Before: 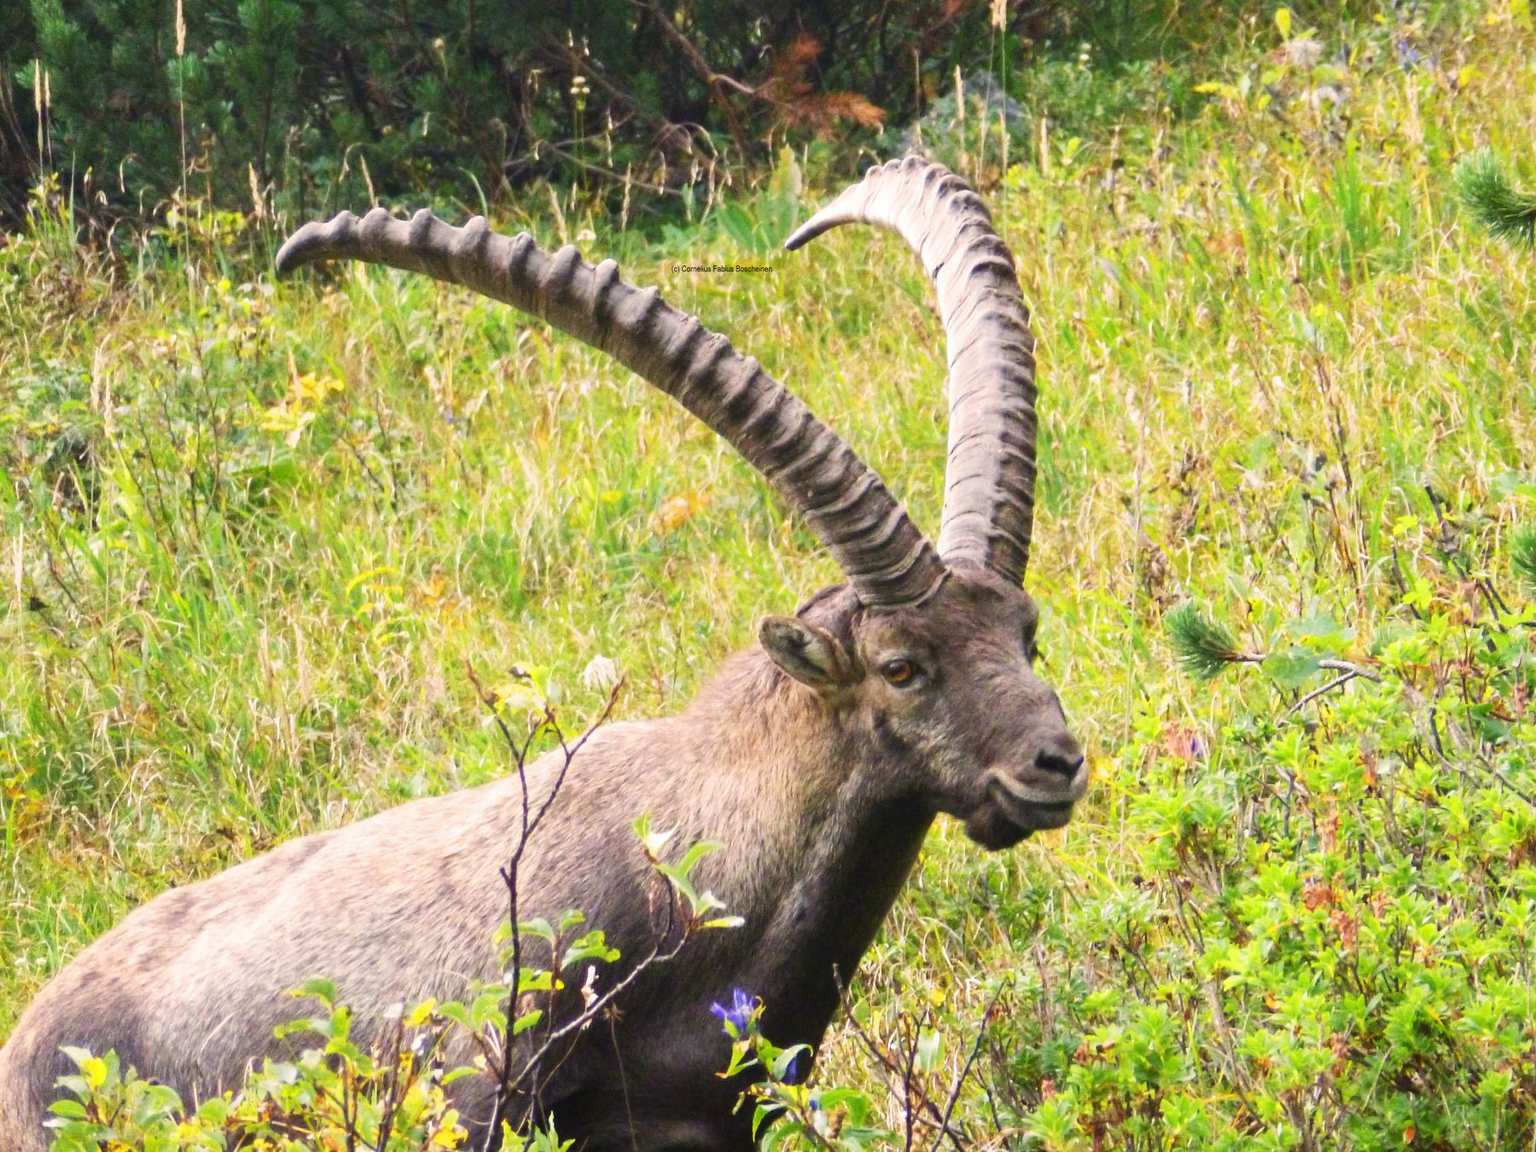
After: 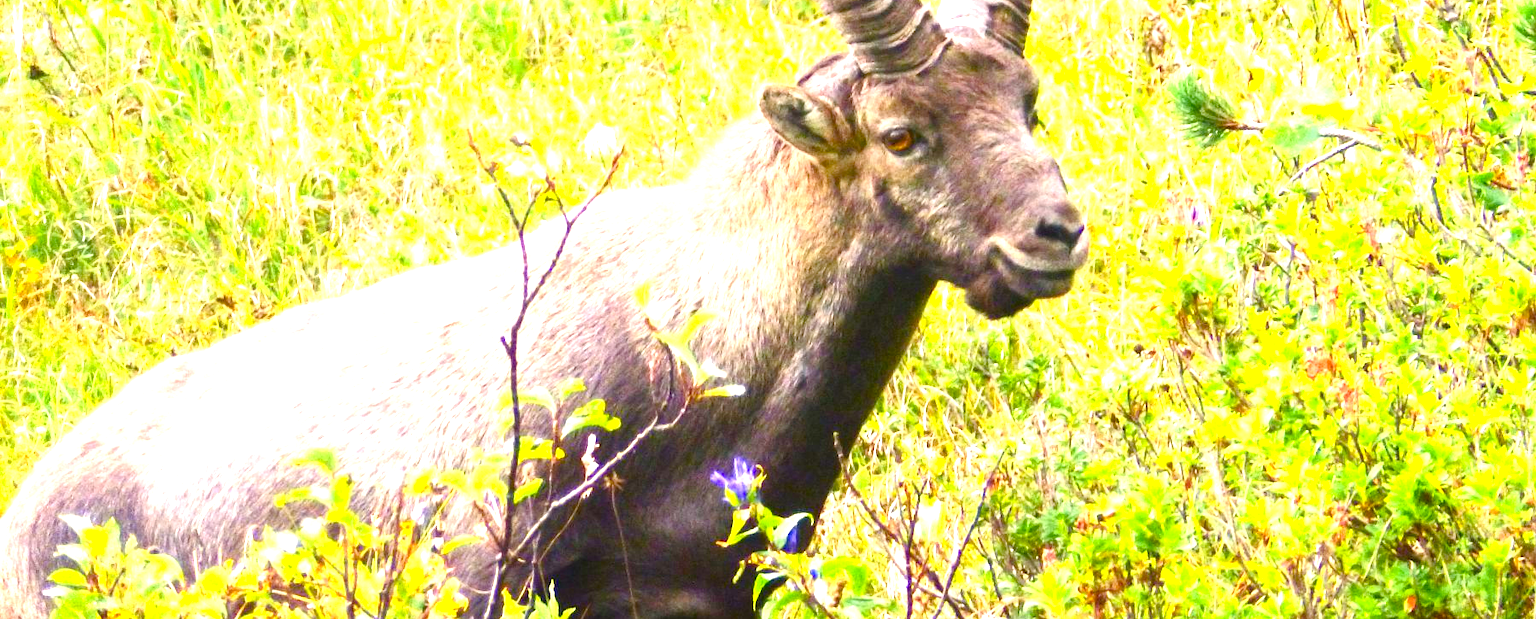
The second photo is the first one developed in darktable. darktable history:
crop and rotate: top 46.213%, right 0.028%
color balance rgb: highlights gain › chroma 0.225%, highlights gain › hue 331.39°, perceptual saturation grading › global saturation 20%, perceptual saturation grading › highlights -24.94%, perceptual saturation grading › shadows 50.131%, global vibrance 25.553%
contrast brightness saturation: contrast 0.042, saturation 0.066
exposure: black level correction 0, exposure 1.2 EV, compensate highlight preservation false
